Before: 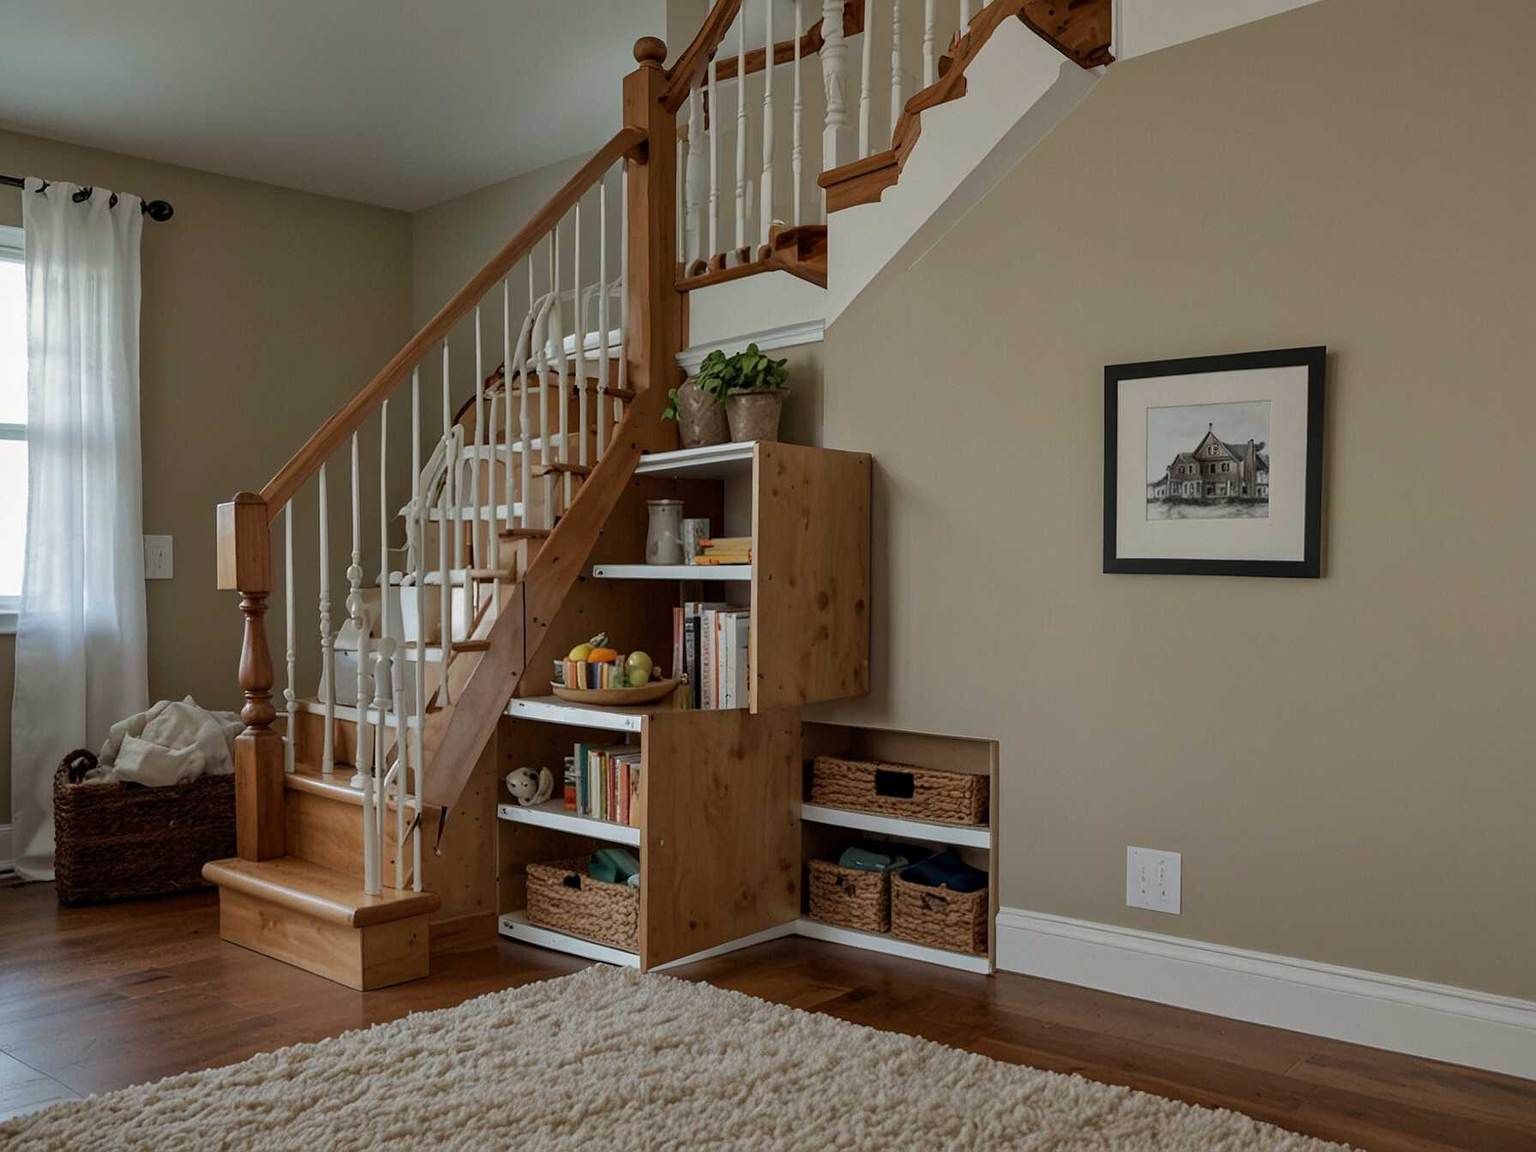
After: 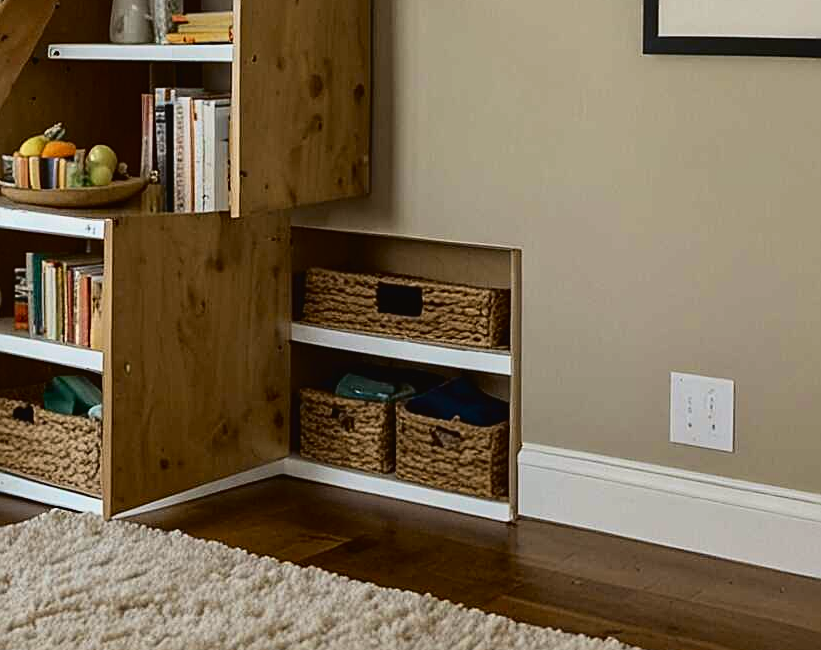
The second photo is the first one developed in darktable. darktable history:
crop: left 35.976%, top 45.819%, right 18.162%, bottom 5.807%
tone curve: curves: ch0 [(0, 0.023) (0.113, 0.084) (0.285, 0.301) (0.673, 0.796) (0.845, 0.932) (0.994, 0.971)]; ch1 [(0, 0) (0.456, 0.437) (0.498, 0.5) (0.57, 0.559) (0.631, 0.639) (1, 1)]; ch2 [(0, 0) (0.417, 0.44) (0.46, 0.453) (0.502, 0.507) (0.55, 0.57) (0.67, 0.712) (1, 1)], color space Lab, independent channels, preserve colors none
sharpen: on, module defaults
